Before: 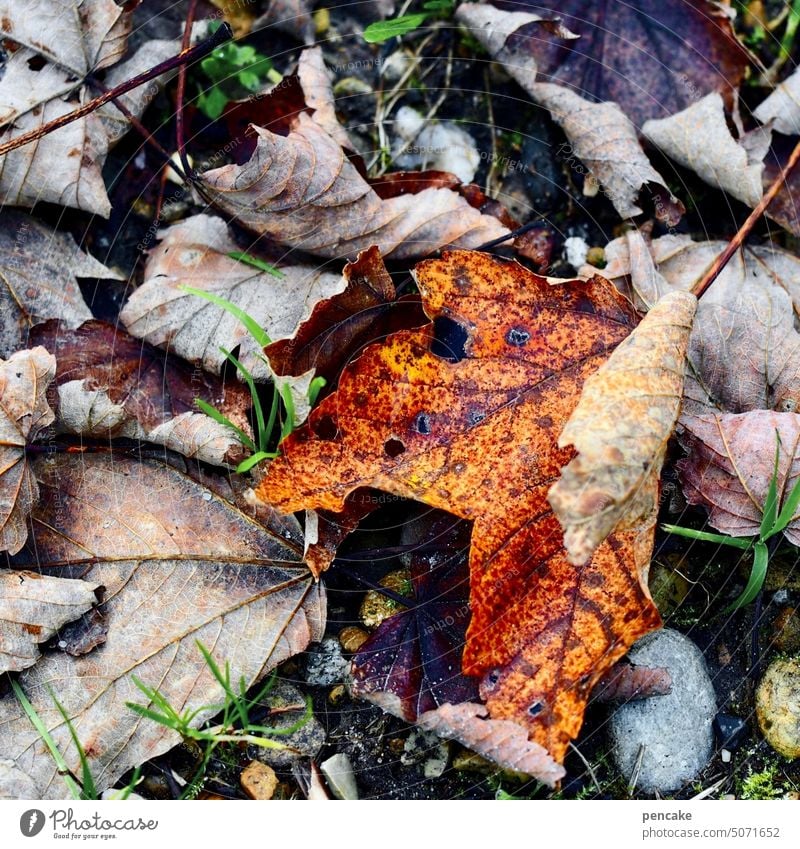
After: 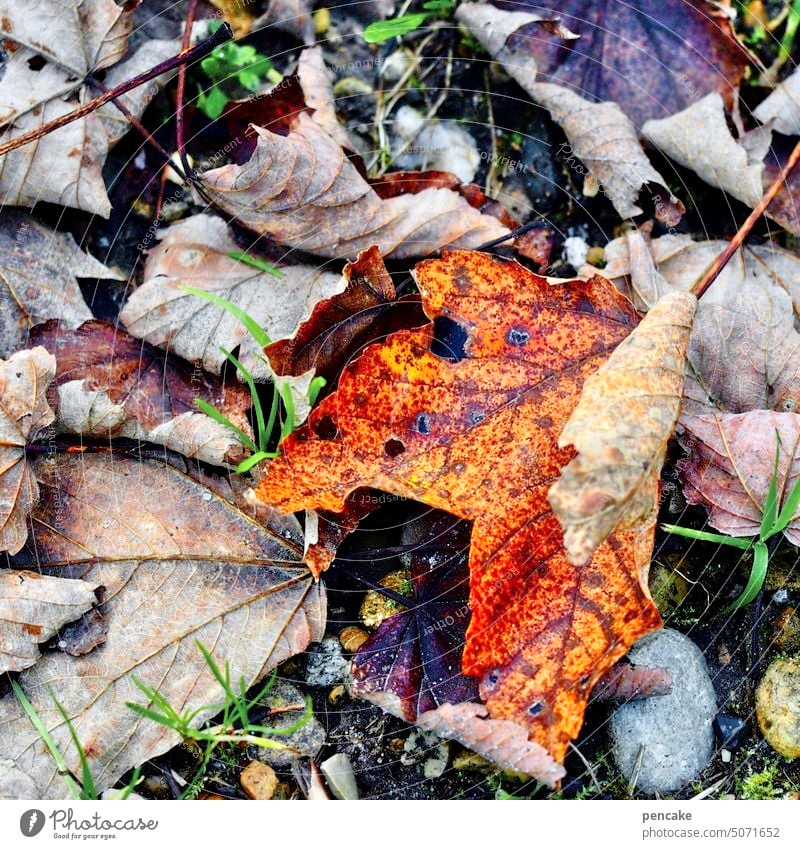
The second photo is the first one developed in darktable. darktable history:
tone equalizer: -7 EV 0.143 EV, -6 EV 0.629 EV, -5 EV 1.13 EV, -4 EV 1.35 EV, -3 EV 1.18 EV, -2 EV 0.6 EV, -1 EV 0.154 EV, mask exposure compensation -0.506 EV
